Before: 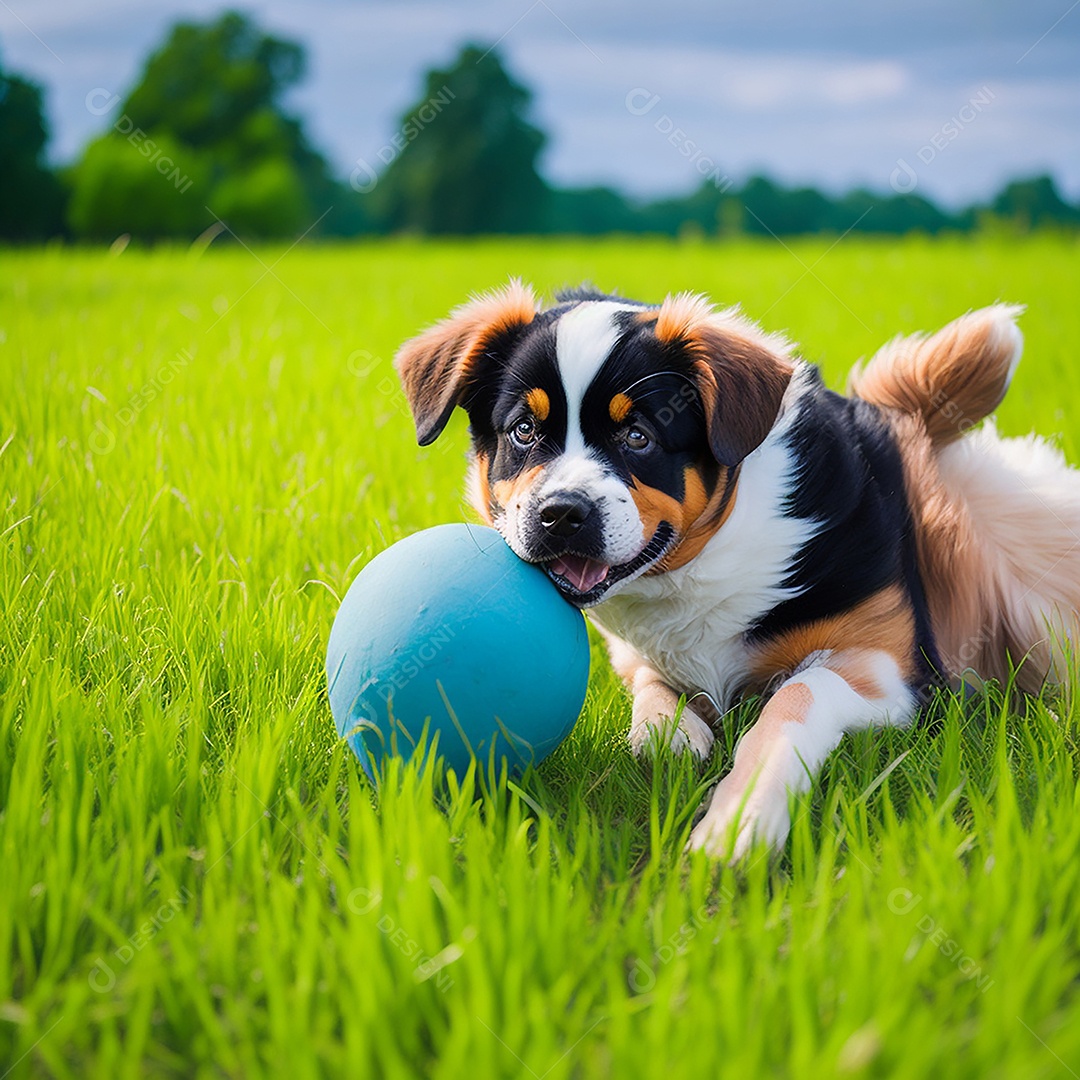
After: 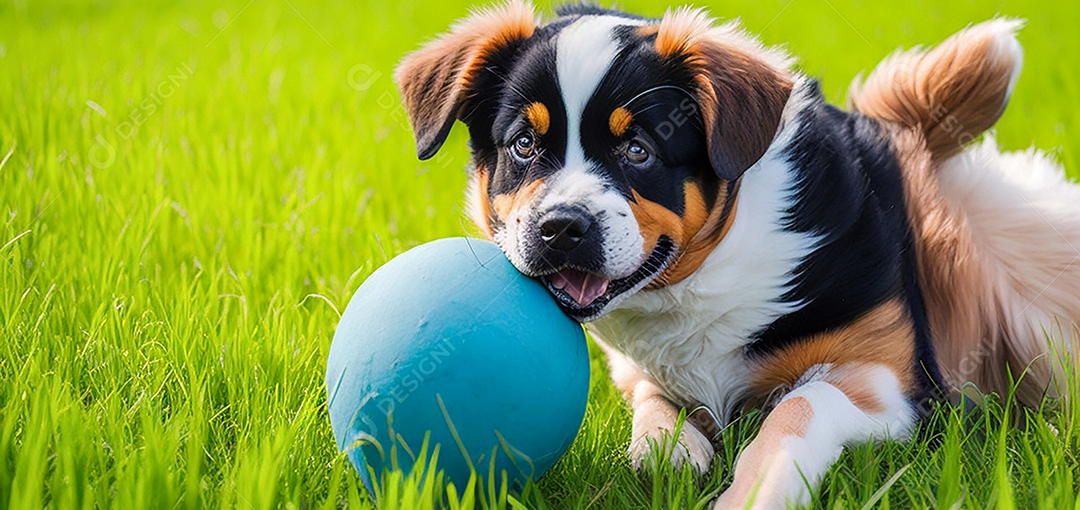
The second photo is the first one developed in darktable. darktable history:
crop and rotate: top 26.515%, bottom 26.218%
local contrast: on, module defaults
